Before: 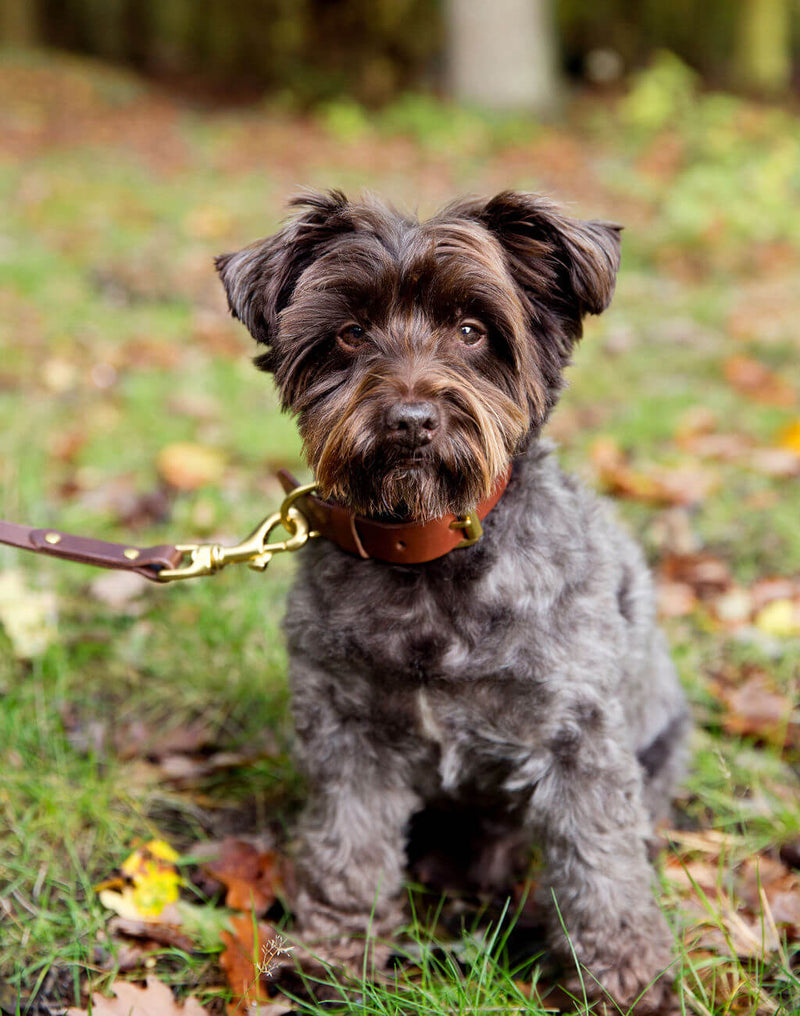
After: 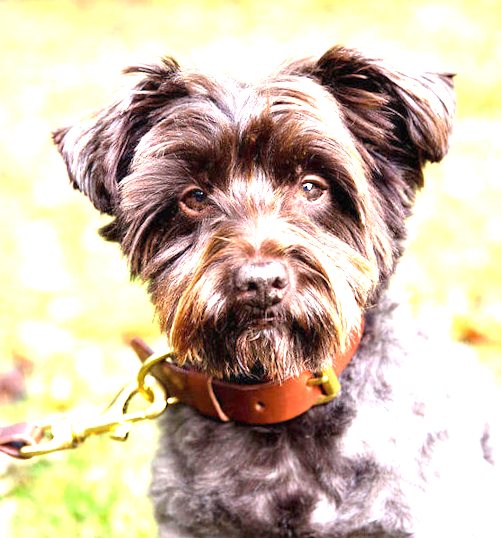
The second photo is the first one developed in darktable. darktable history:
exposure: black level correction 0, exposure 1.975 EV, compensate exposure bias true, compensate highlight preservation false
rotate and perspective: rotation -4.2°, shear 0.006, automatic cropping off
crop: left 20.932%, top 15.471%, right 21.848%, bottom 34.081%
white balance: red 1.009, blue 1.027
